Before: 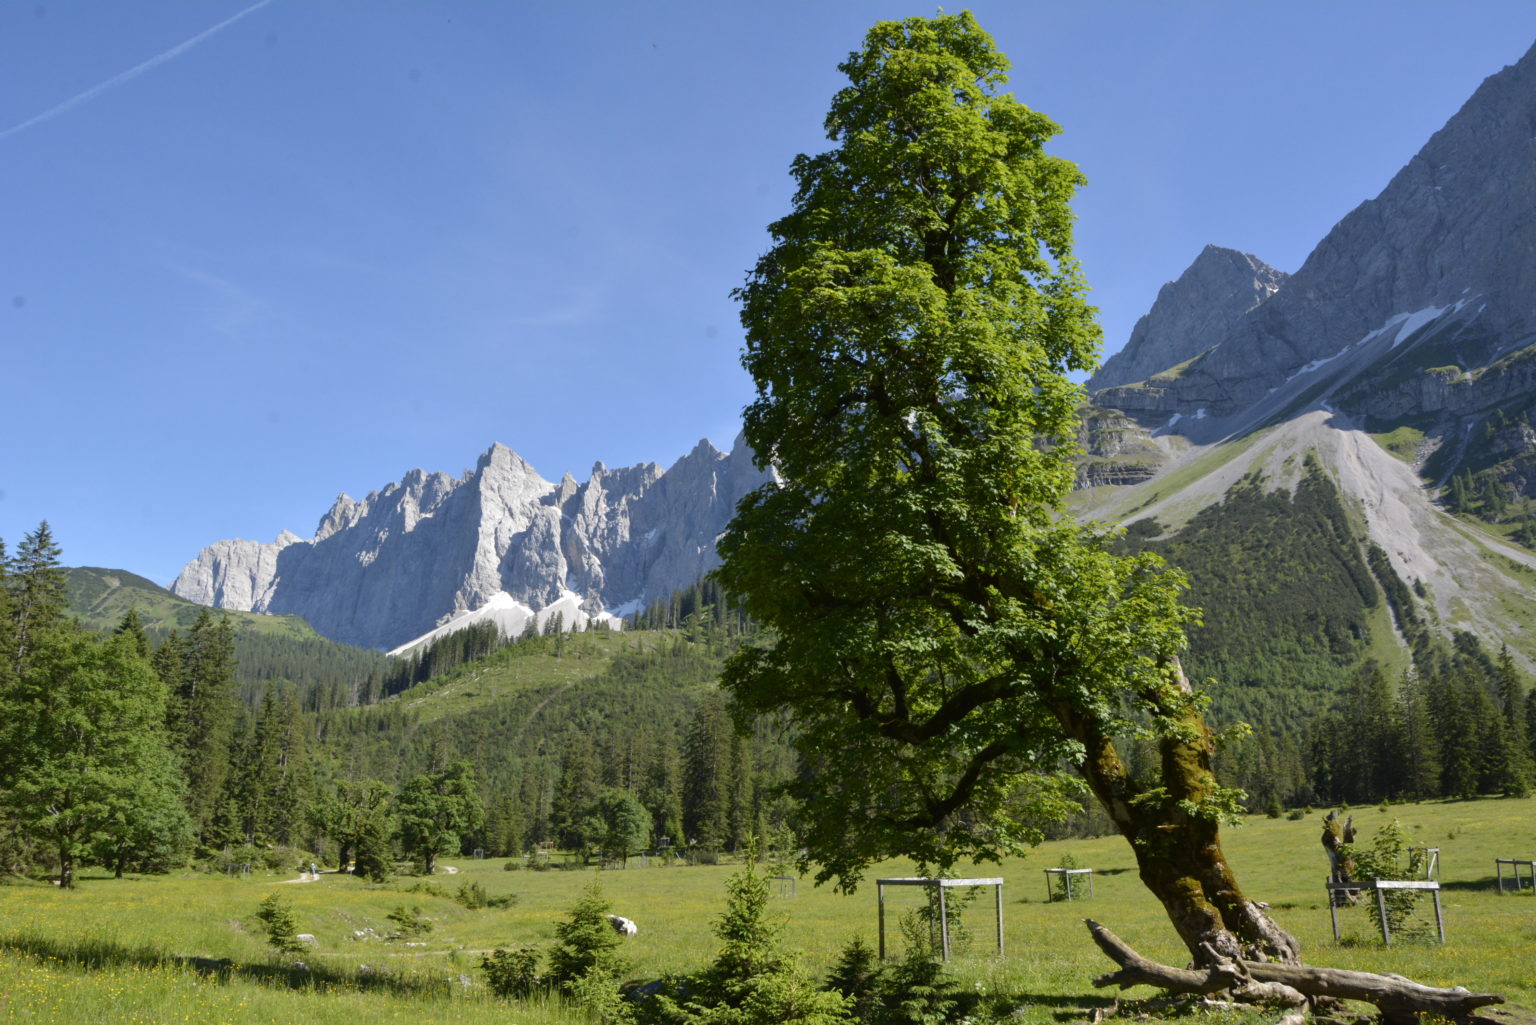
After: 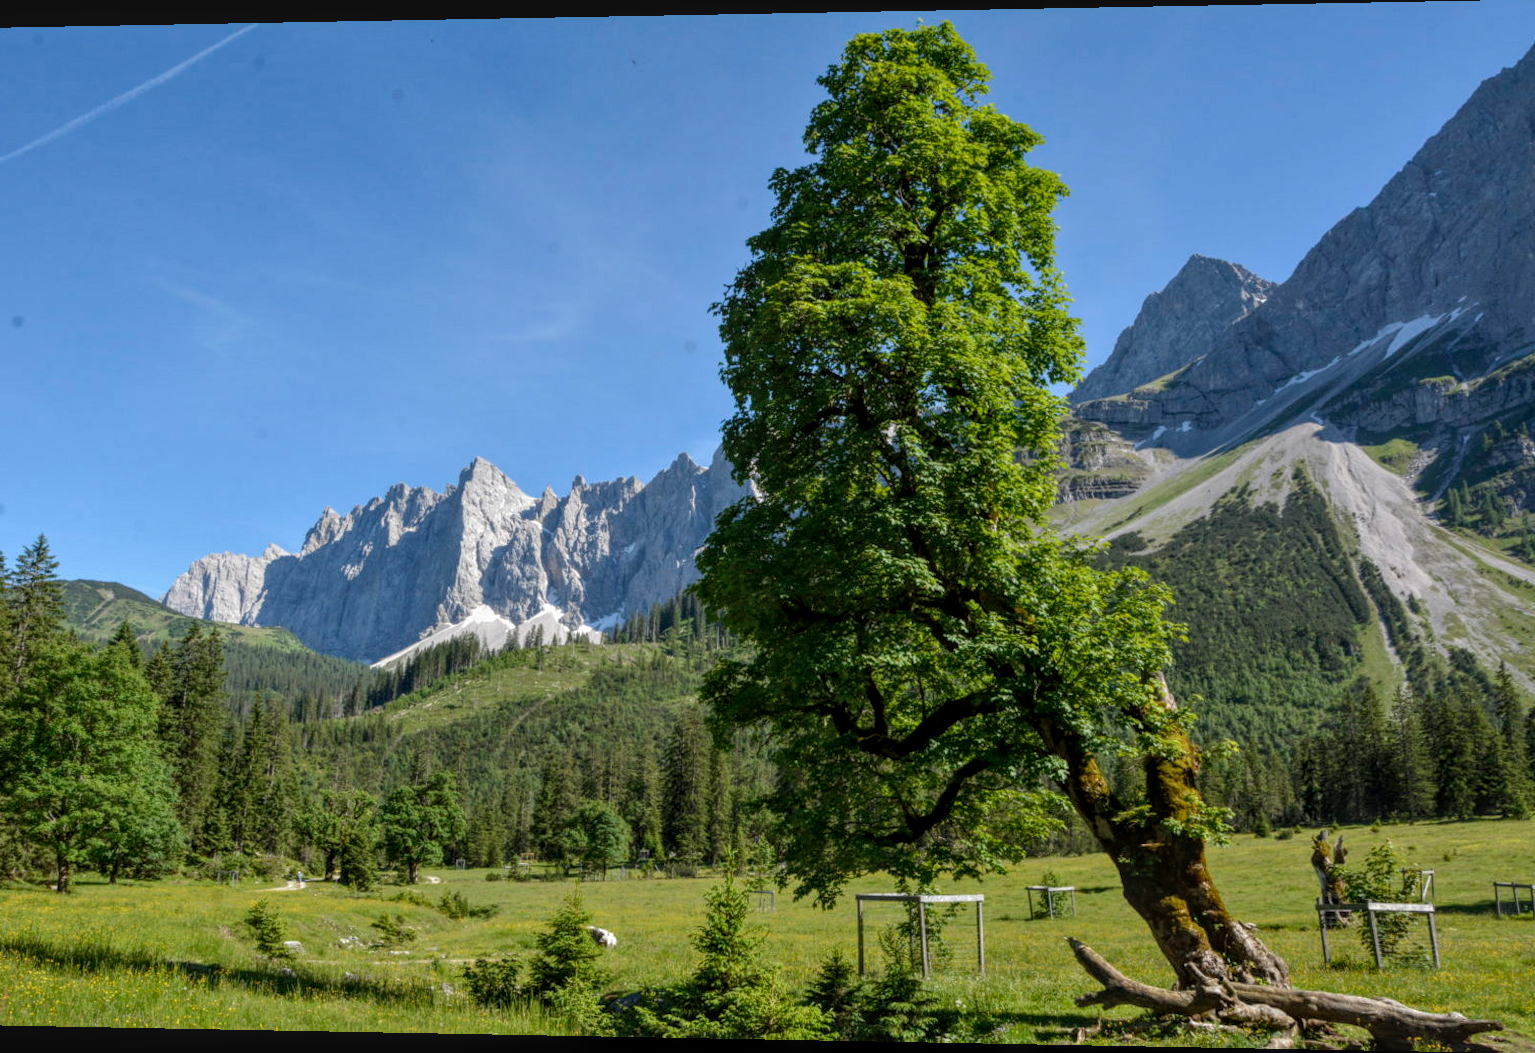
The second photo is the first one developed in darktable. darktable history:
local contrast: highlights 74%, shadows 55%, detail 176%, midtone range 0.207
rotate and perspective: lens shift (horizontal) -0.055, automatic cropping off
